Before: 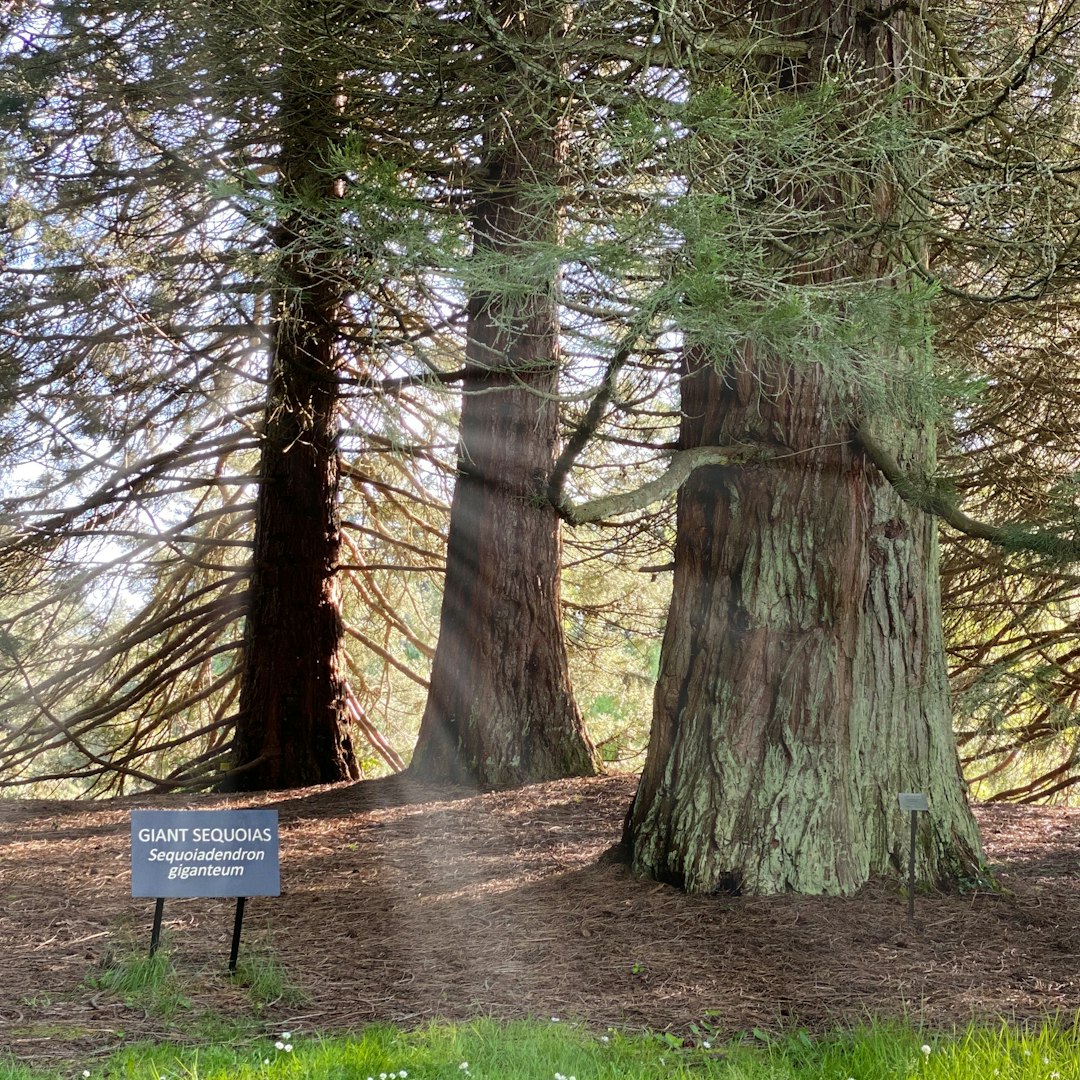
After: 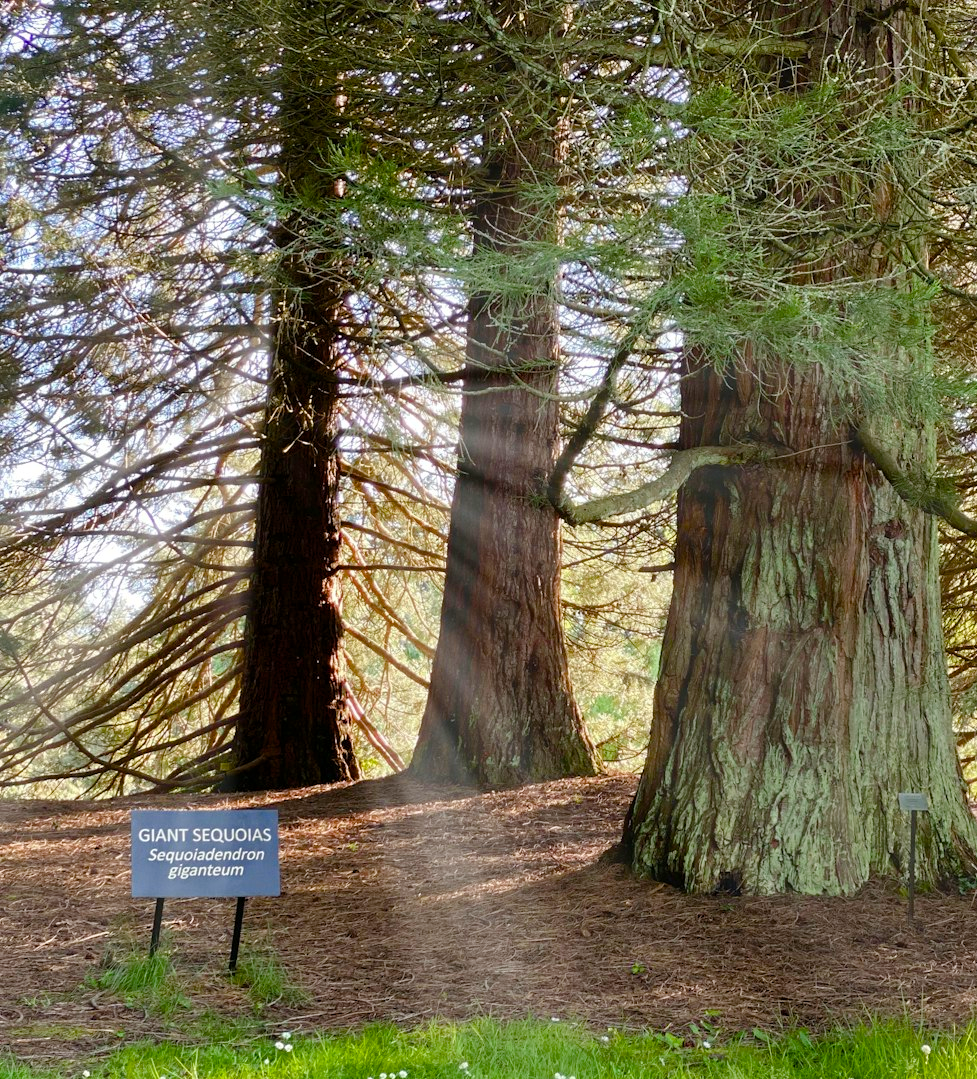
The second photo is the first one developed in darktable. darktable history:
crop: right 9.522%, bottom 0.017%
color balance rgb: perceptual saturation grading › global saturation 20%, perceptual saturation grading › highlights -25.333%, perceptual saturation grading › shadows 50.244%, perceptual brilliance grading › global brilliance 2.791%, perceptual brilliance grading › highlights -2.734%, perceptual brilliance grading › shadows 2.902%, global vibrance 14.266%
